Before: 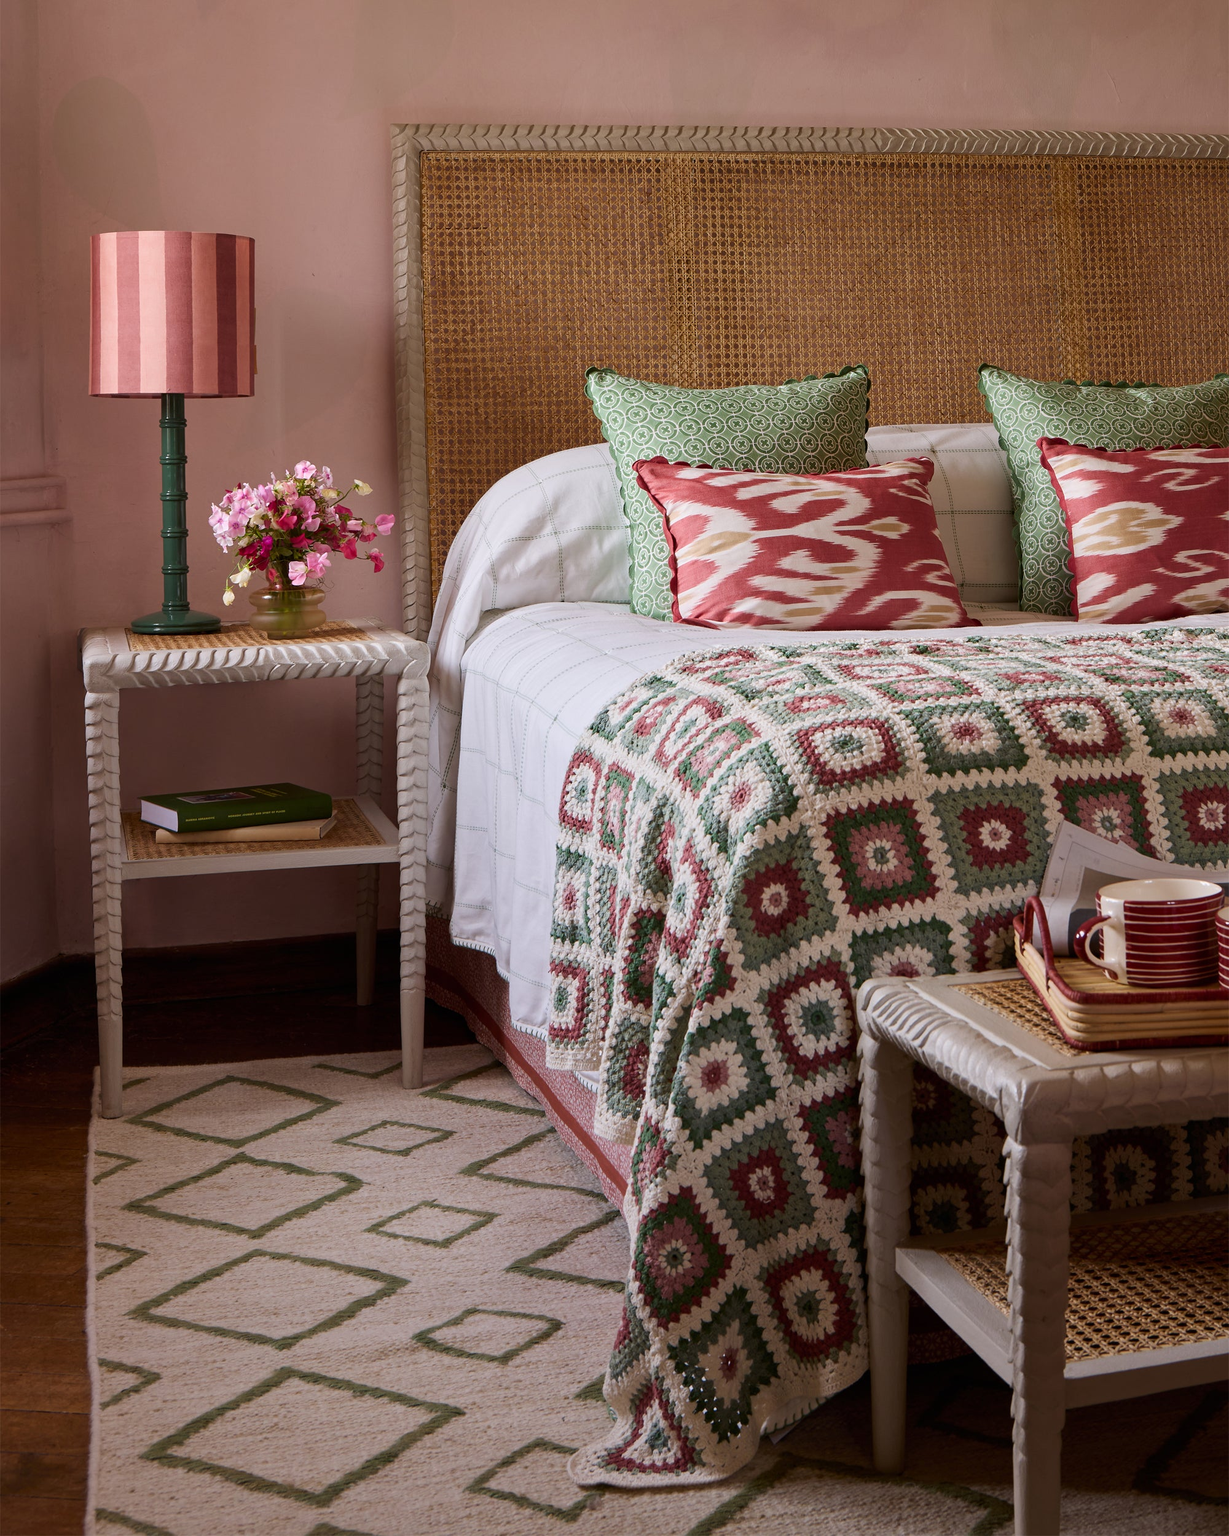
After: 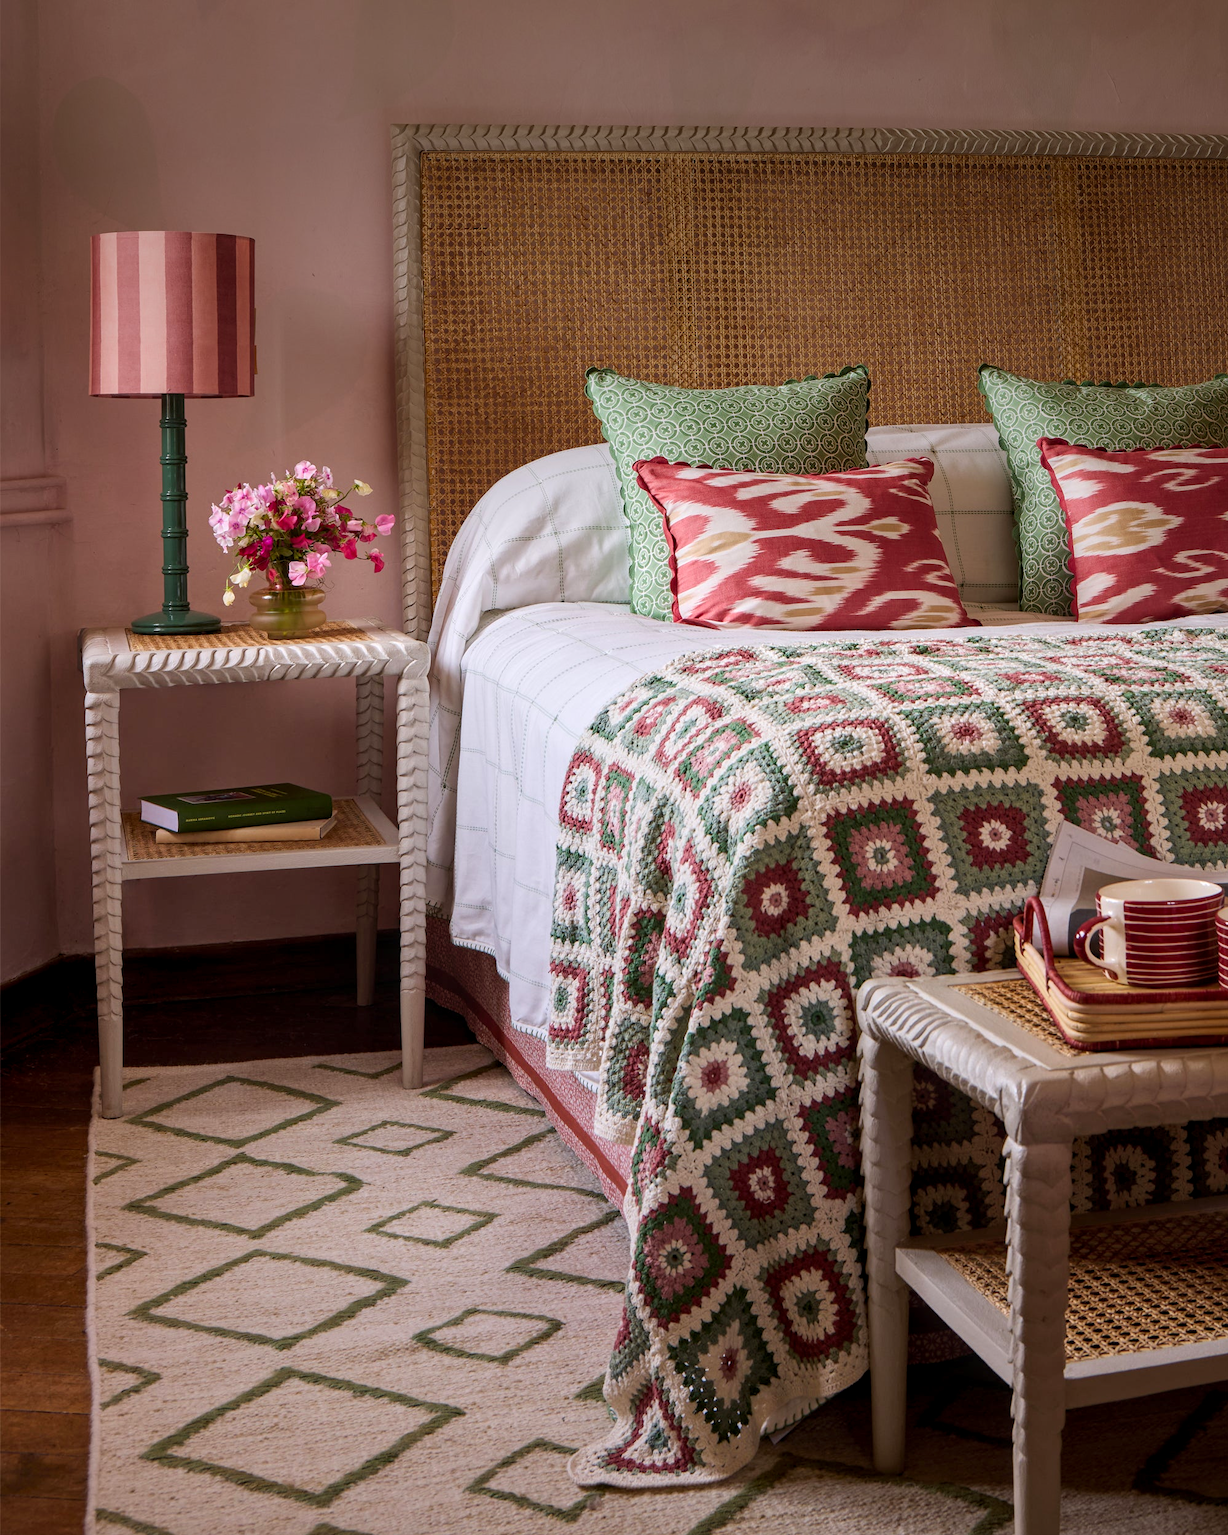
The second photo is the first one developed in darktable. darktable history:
vignetting: fall-off start 97.52%, fall-off radius 100%, brightness -0.574, saturation 0, center (-0.027, 0.404), width/height ratio 1.368, unbound false
local contrast: on, module defaults
contrast brightness saturation: contrast 0.07, brightness 0.08, saturation 0.18
